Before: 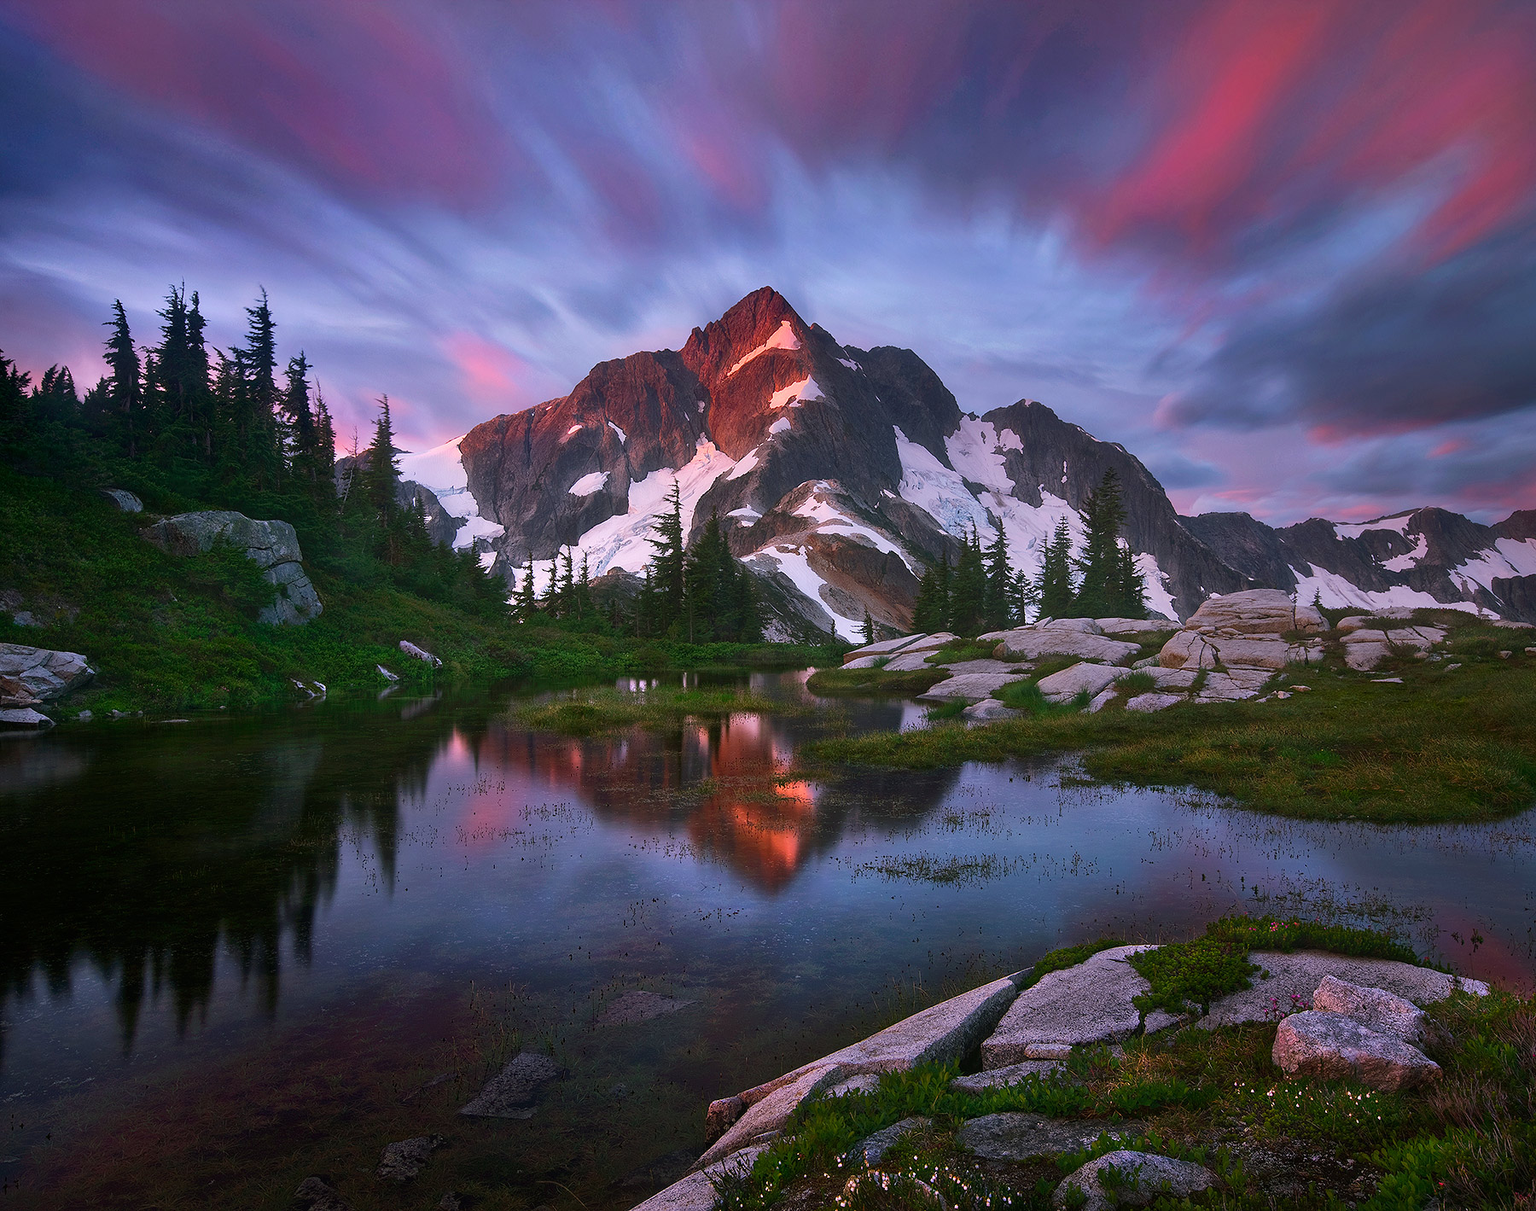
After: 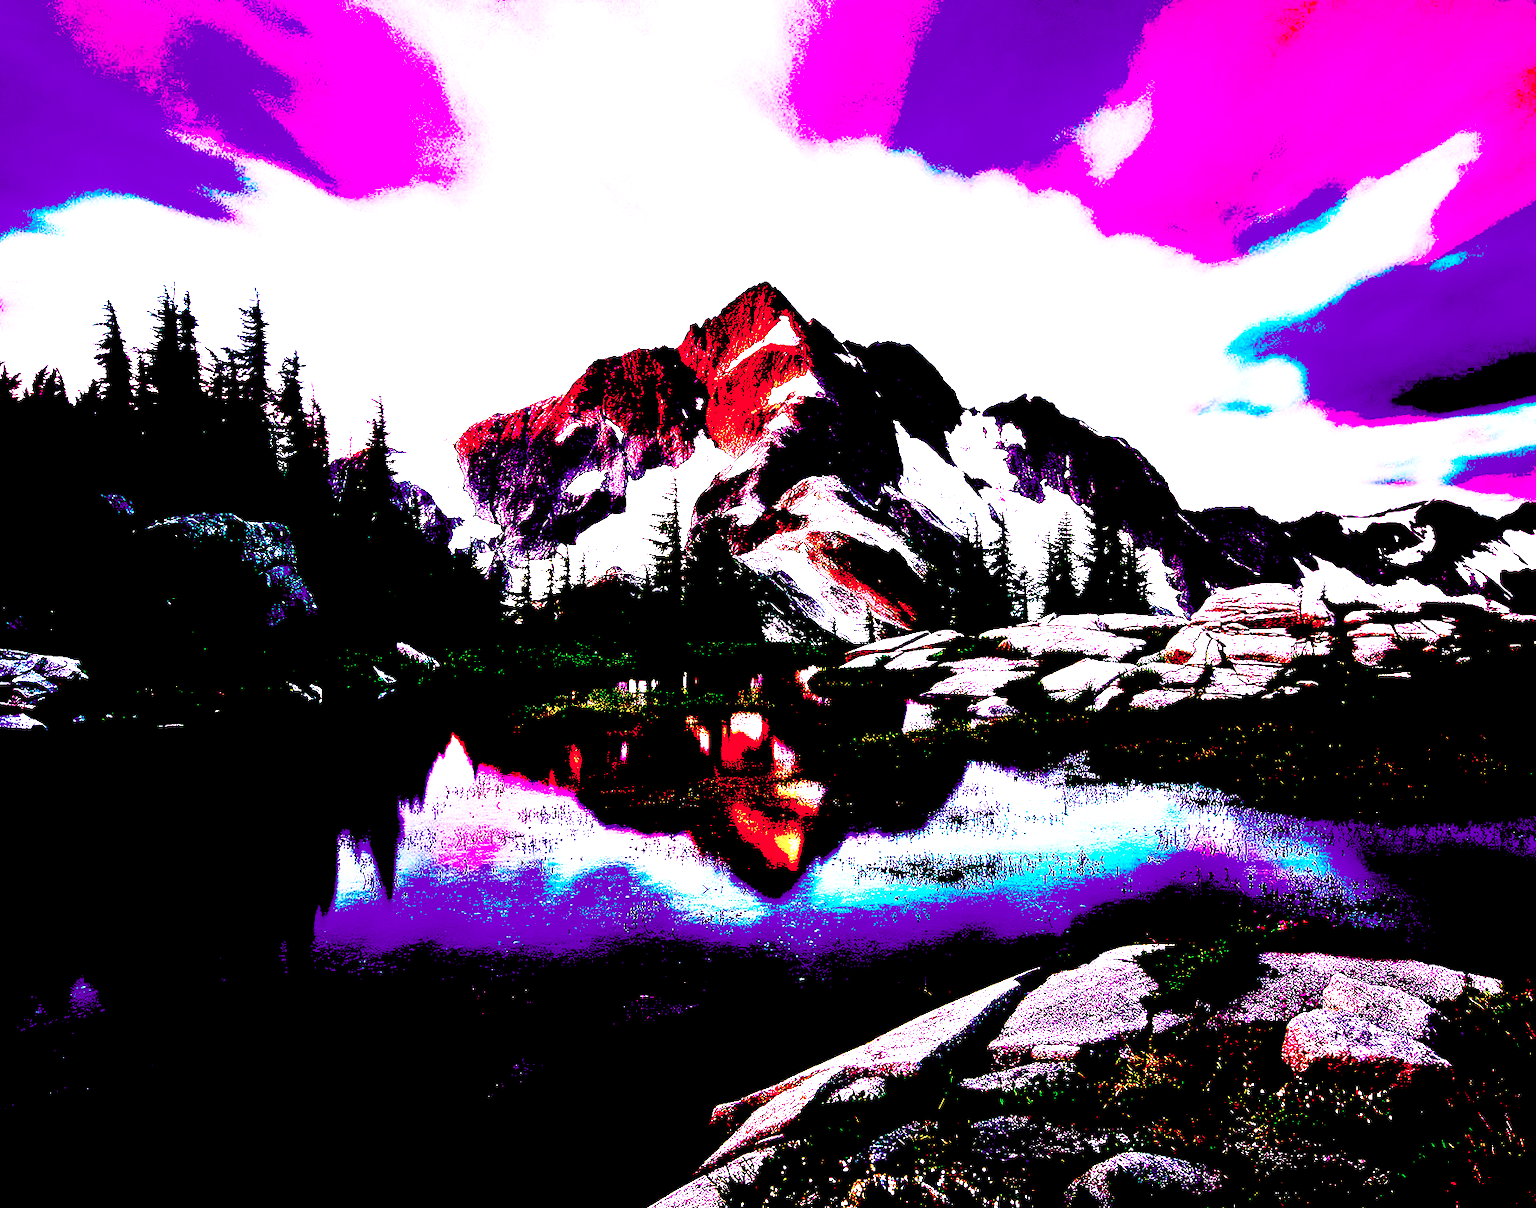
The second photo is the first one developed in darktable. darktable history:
color contrast: blue-yellow contrast 0.62
base curve: curves: ch0 [(0, 0) (0.028, 0.03) (0.121, 0.232) (0.46, 0.748) (0.859, 0.968) (1, 1)], preserve colors none
rotate and perspective: rotation -0.45°, automatic cropping original format, crop left 0.008, crop right 0.992, crop top 0.012, crop bottom 0.988
exposure: black level correction 0.1, exposure 3 EV, compensate highlight preservation false
